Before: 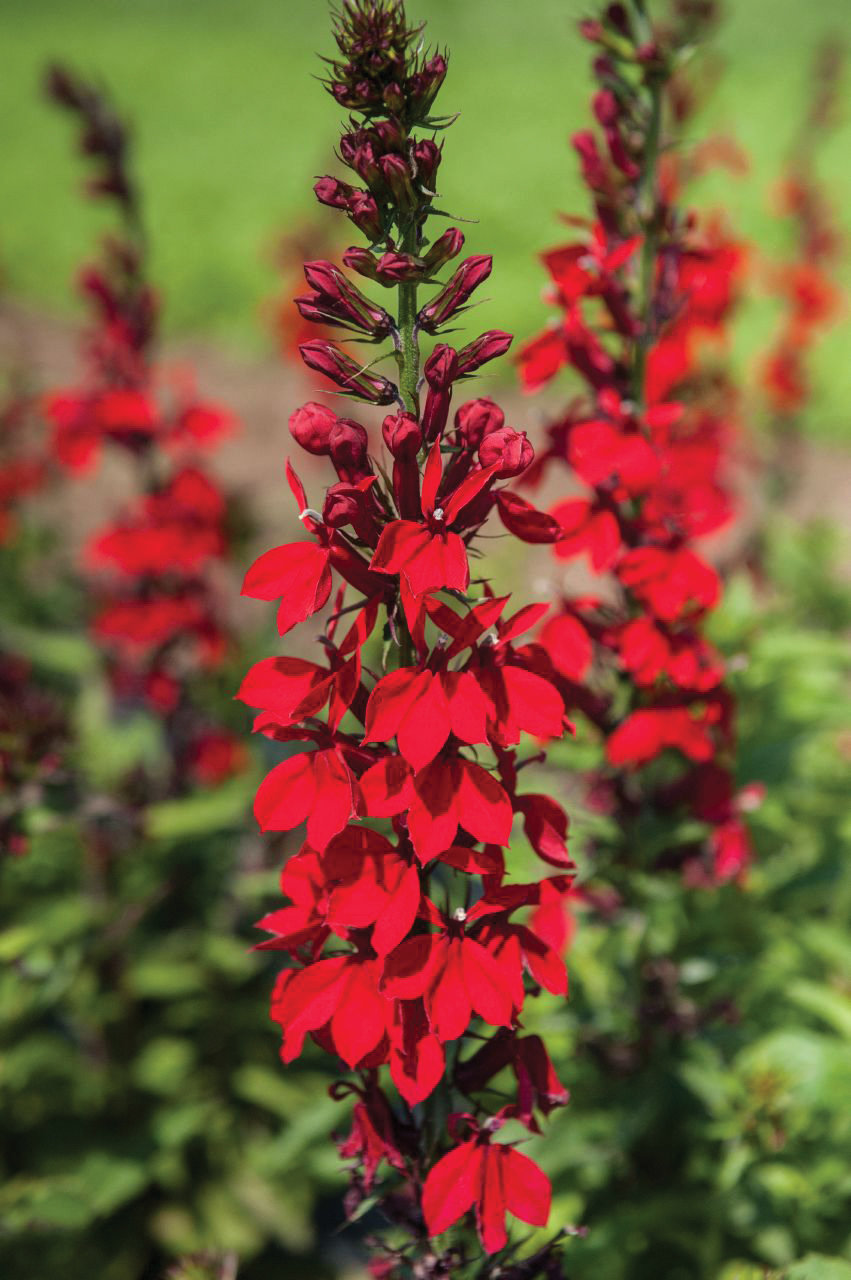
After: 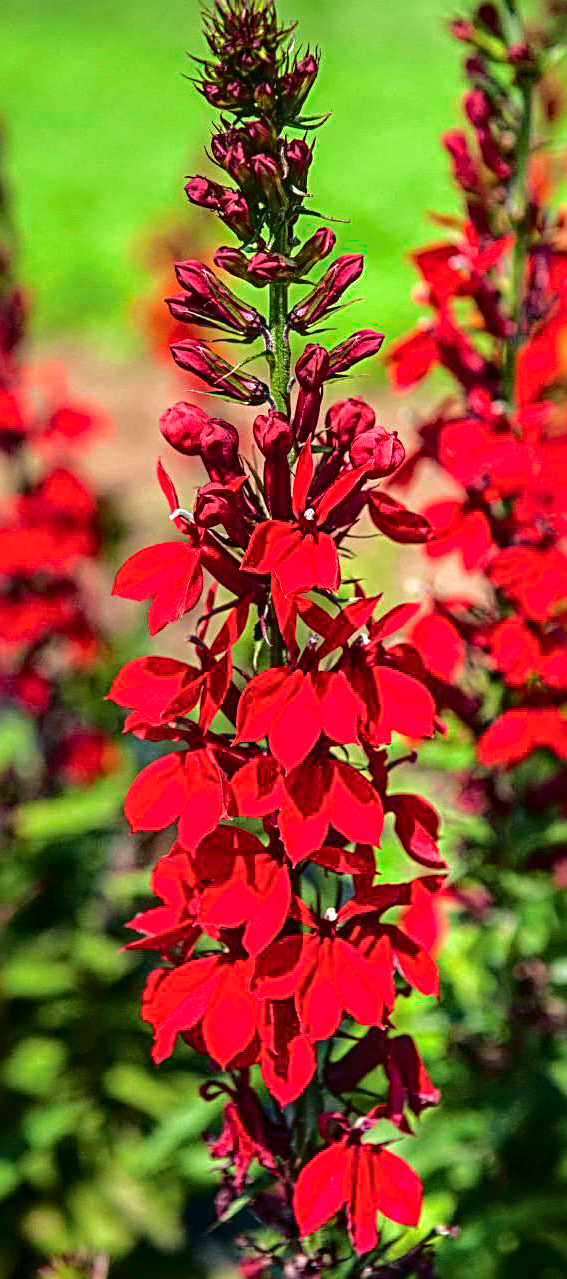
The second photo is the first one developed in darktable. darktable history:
tone equalizer: smoothing 1
local contrast: on, module defaults
exposure: black level correction 0, exposure 1.012 EV, compensate highlight preservation false
sharpen: radius 3.059, amount 0.754
color balance rgb: linear chroma grading › global chroma 9.139%, perceptual saturation grading › global saturation -0.084%, global vibrance 20%
tone curve: curves: ch0 [(0, 0) (0.181, 0.087) (0.498, 0.485) (0.78, 0.742) (0.993, 0.954)]; ch1 [(0, 0) (0.311, 0.149) (0.395, 0.349) (0.488, 0.477) (0.612, 0.641) (1, 1)]; ch2 [(0, 0) (0.5, 0.5) (0.638, 0.667) (1, 1)], color space Lab, independent channels
crop and rotate: left 15.202%, right 18.062%
contrast brightness saturation: contrast -0.065, brightness -0.033, saturation -0.108
